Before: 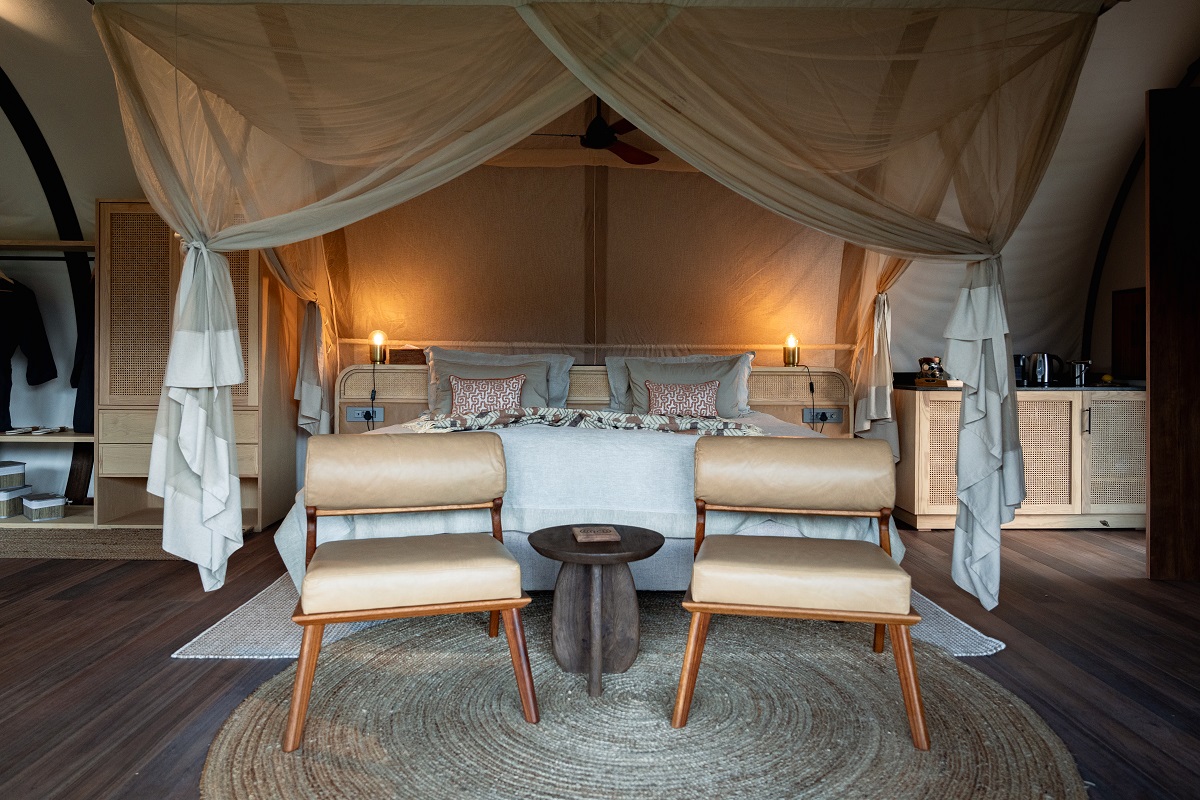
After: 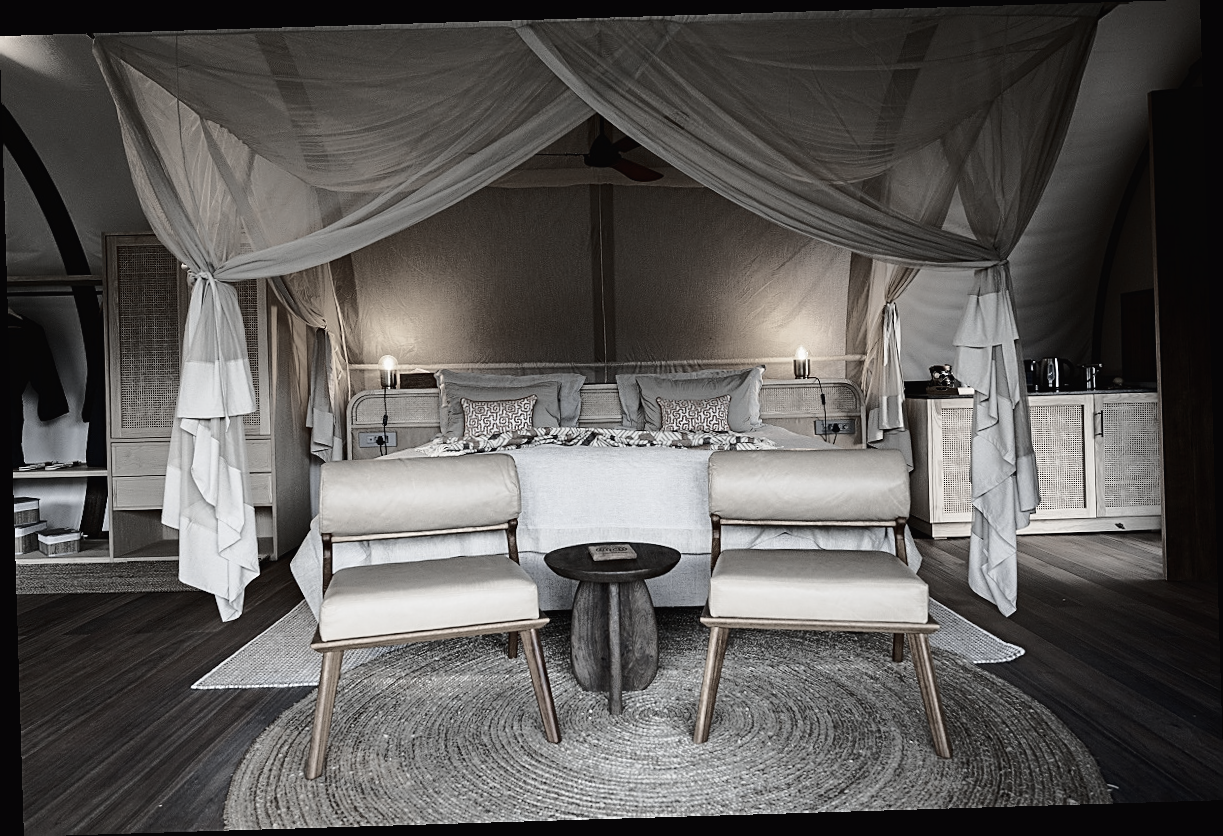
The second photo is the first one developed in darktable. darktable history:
tone curve: curves: ch0 [(0.003, 0.015) (0.104, 0.07) (0.239, 0.201) (0.327, 0.317) (0.401, 0.443) (0.495, 0.55) (0.65, 0.68) (0.832, 0.858) (1, 0.977)]; ch1 [(0, 0) (0.161, 0.092) (0.35, 0.33) (0.379, 0.401) (0.447, 0.476) (0.495, 0.499) (0.515, 0.518) (0.55, 0.557) (0.621, 0.615) (0.718, 0.734) (1, 1)]; ch2 [(0, 0) (0.359, 0.372) (0.437, 0.437) (0.502, 0.501) (0.534, 0.537) (0.599, 0.586) (1, 1)], color space Lab, independent channels, preserve colors none
color balance rgb: perceptual saturation grading › global saturation 20%, global vibrance 20%
color contrast: green-magenta contrast 0.85, blue-yellow contrast 1.25, unbound 0
rotate and perspective: rotation -1.75°, automatic cropping off
sharpen: on, module defaults
contrast brightness saturation: contrast 0.1, saturation -0.3
color zones: curves: ch1 [(0, 0.708) (0.088, 0.648) (0.245, 0.187) (0.429, 0.326) (0.571, 0.498) (0.714, 0.5) (0.857, 0.5) (1, 0.708)]
color correction: saturation 0.3
